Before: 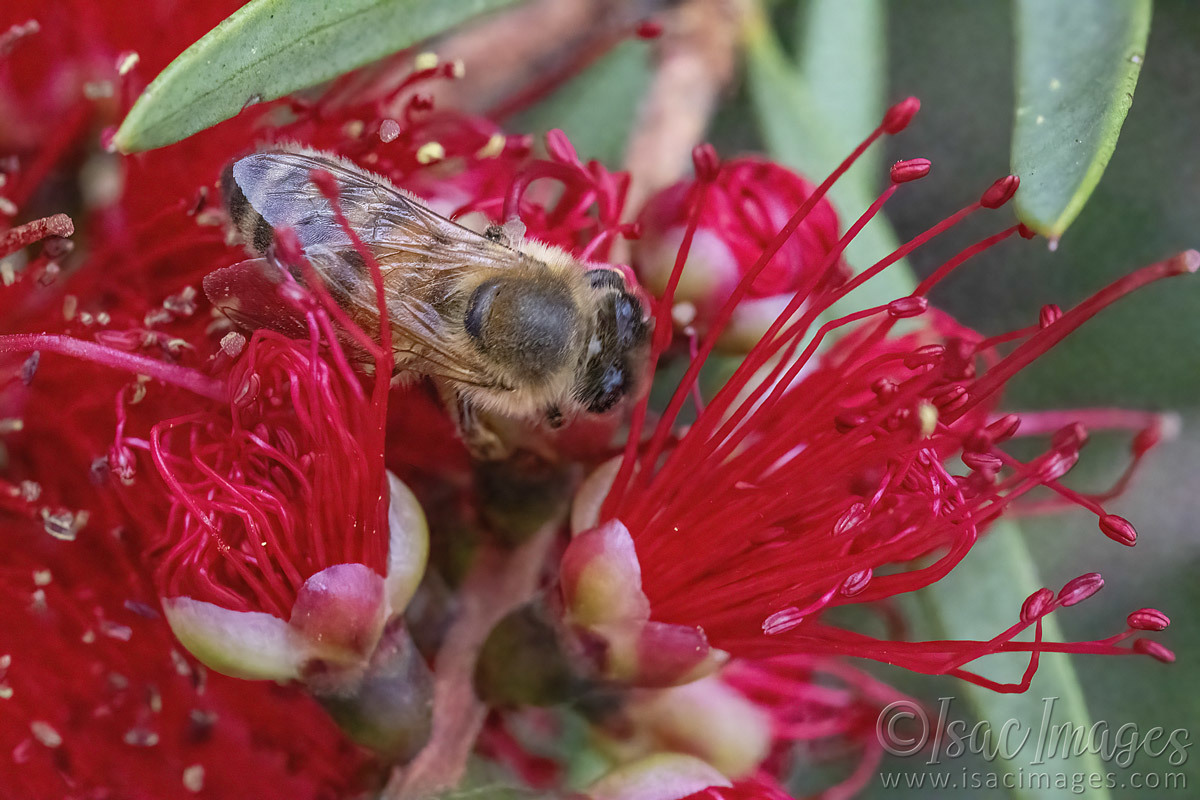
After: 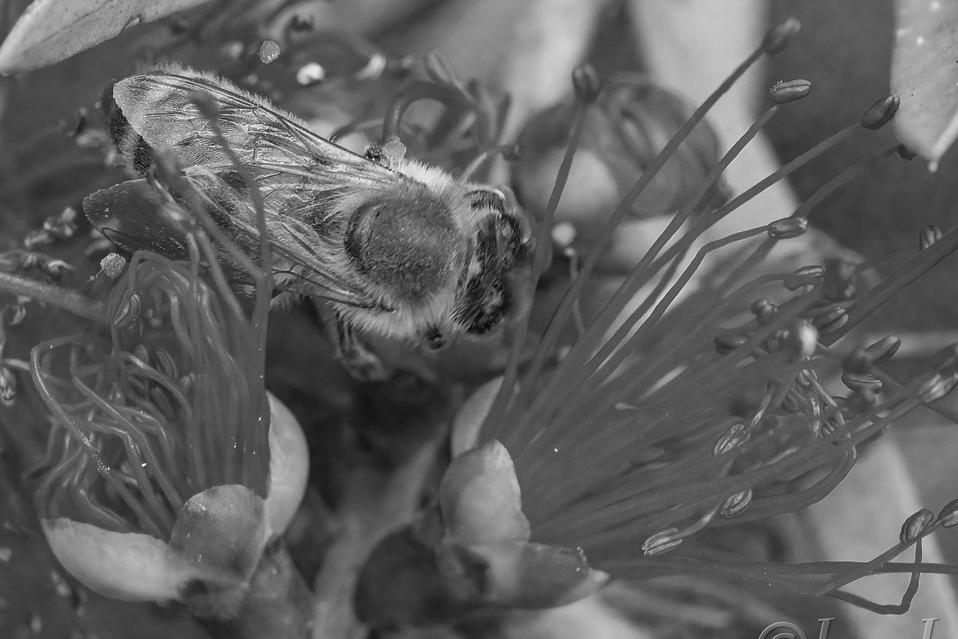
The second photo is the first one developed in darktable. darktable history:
monochrome: on, module defaults
crop and rotate: left 10.071%, top 10.071%, right 10.02%, bottom 10.02%
